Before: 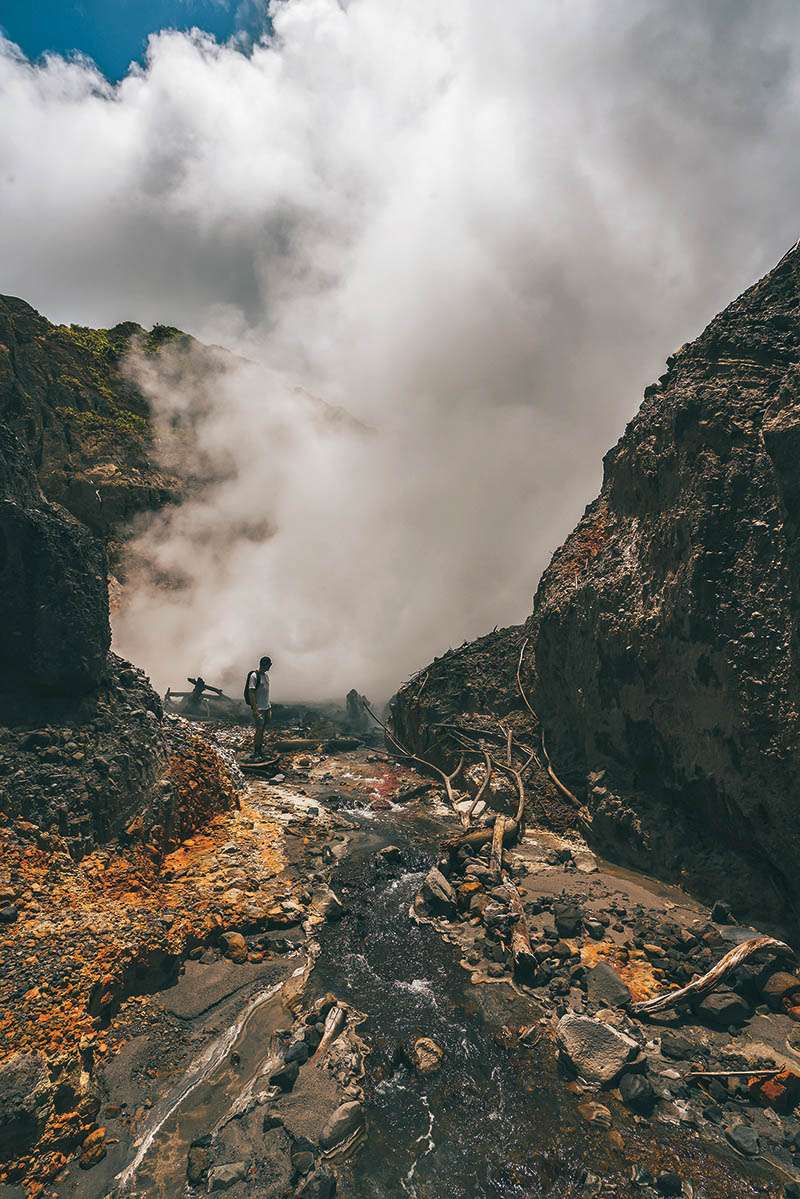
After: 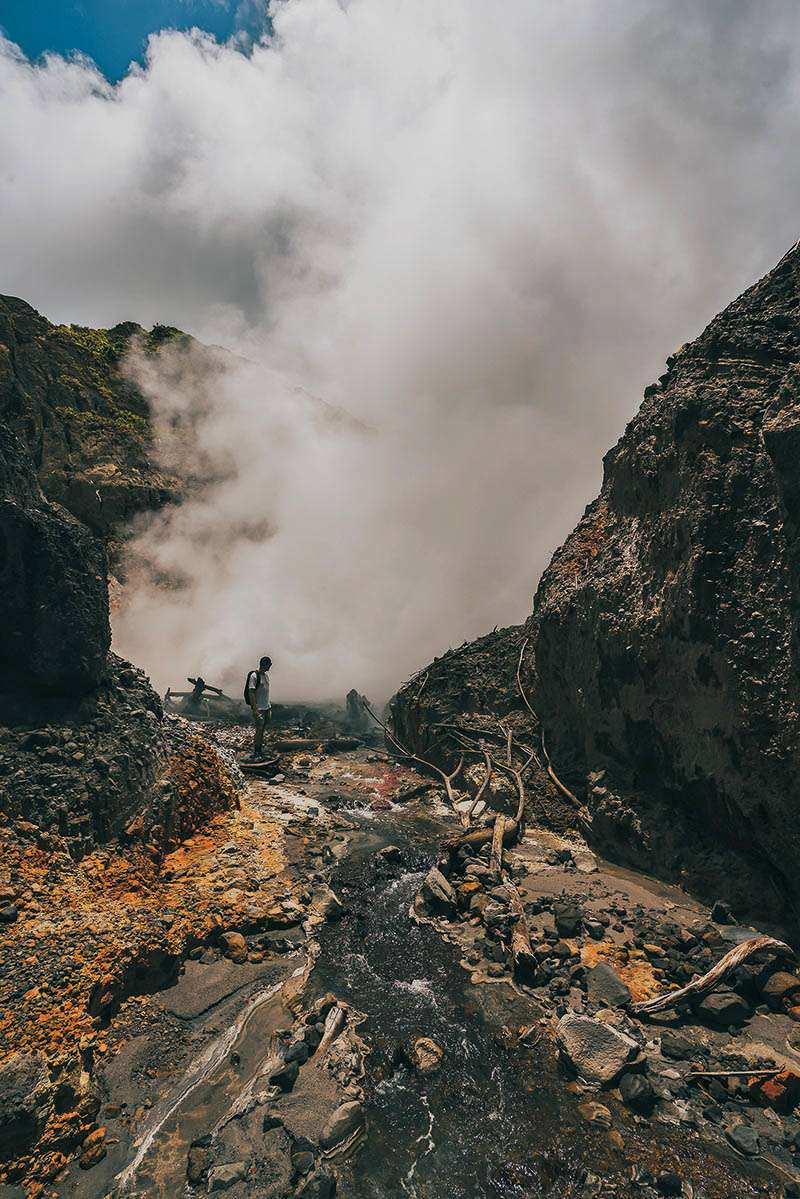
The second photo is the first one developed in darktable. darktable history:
filmic rgb: hardness 4.17
white balance: red 1, blue 1
